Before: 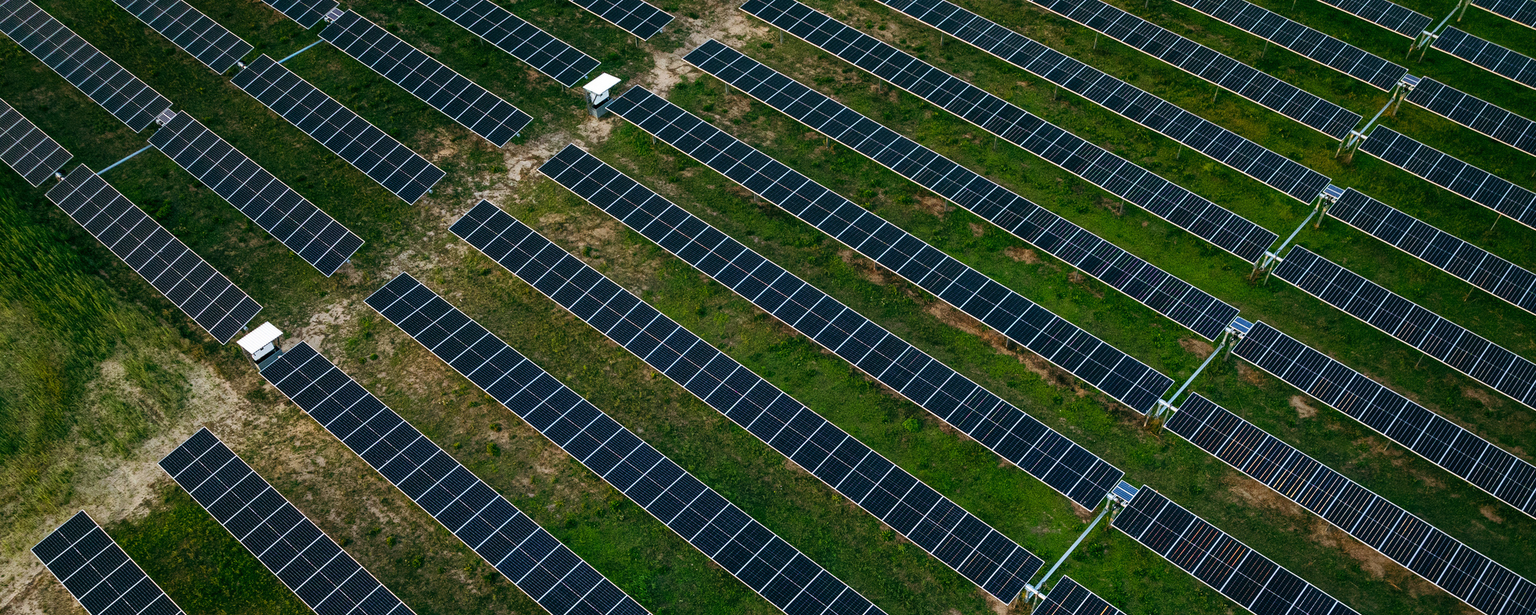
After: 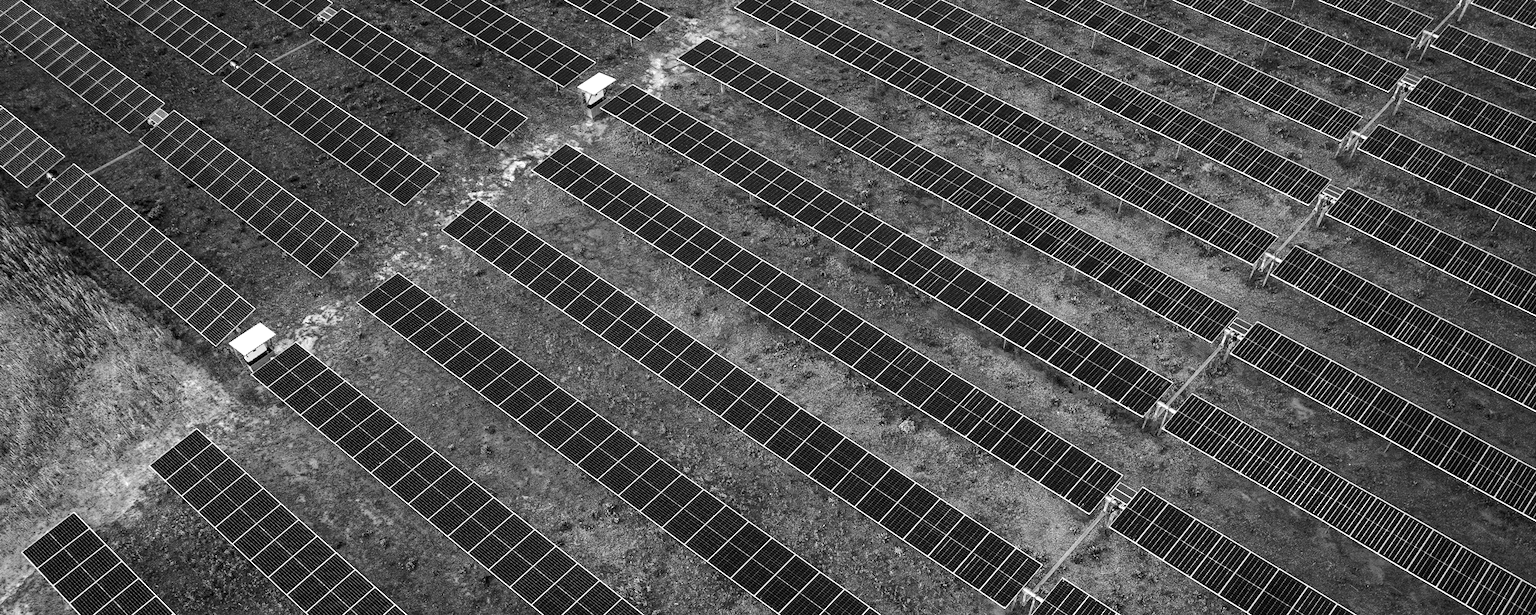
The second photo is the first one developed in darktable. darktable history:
tone curve: curves: ch0 [(0, 0) (0.037, 0.011) (0.131, 0.108) (0.279, 0.279) (0.476, 0.554) (0.617, 0.693) (0.704, 0.77) (0.813, 0.852) (0.916, 0.924) (1, 0.993)]; ch1 [(0, 0) (0.318, 0.278) (0.444, 0.427) (0.493, 0.492) (0.508, 0.502) (0.534, 0.529) (0.562, 0.563) (0.626, 0.662) (0.746, 0.764) (1, 1)]; ch2 [(0, 0) (0.316, 0.292) (0.381, 0.37) (0.423, 0.448) (0.476, 0.492) (0.502, 0.498) (0.522, 0.518) (0.533, 0.532) (0.586, 0.631) (0.634, 0.663) (0.7, 0.7) (0.861, 0.808) (1, 0.951)], color space Lab, independent channels, preserve colors none
crop and rotate: left 0.614%, top 0.179%, bottom 0.309%
color correction: highlights a* -3.28, highlights b* -6.24, shadows a* 3.1, shadows b* 5.19
exposure: exposure 0.95 EV, compensate highlight preservation false
color zones: curves: ch0 [(0.002, 0.429) (0.121, 0.212) (0.198, 0.113) (0.276, 0.344) (0.331, 0.541) (0.41, 0.56) (0.482, 0.289) (0.619, 0.227) (0.721, 0.18) (0.821, 0.435) (0.928, 0.555) (1, 0.587)]; ch1 [(0, 0) (0.143, 0) (0.286, 0) (0.429, 0) (0.571, 0) (0.714, 0) (0.857, 0)]
